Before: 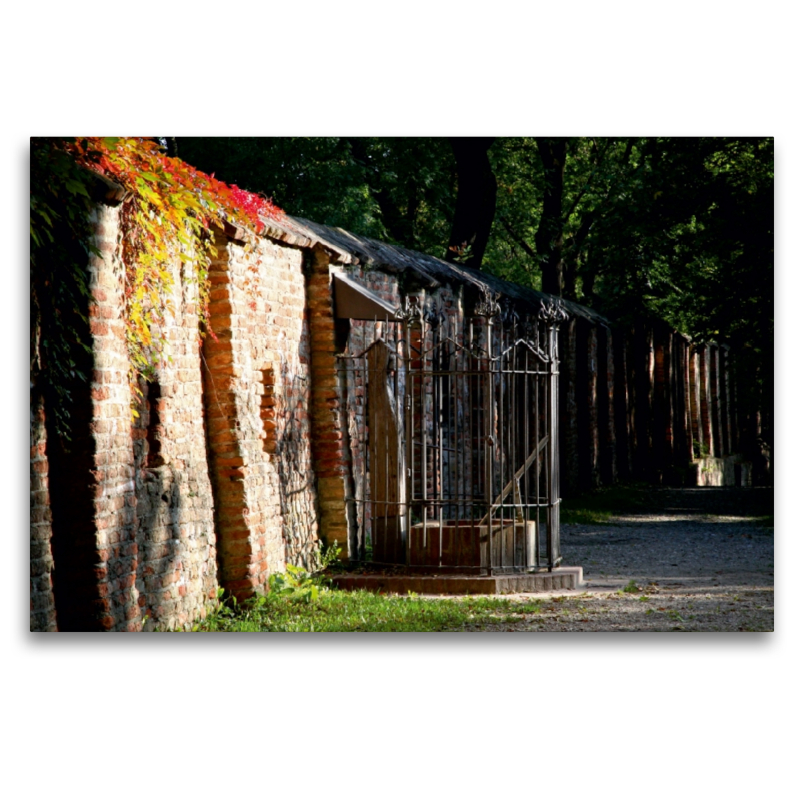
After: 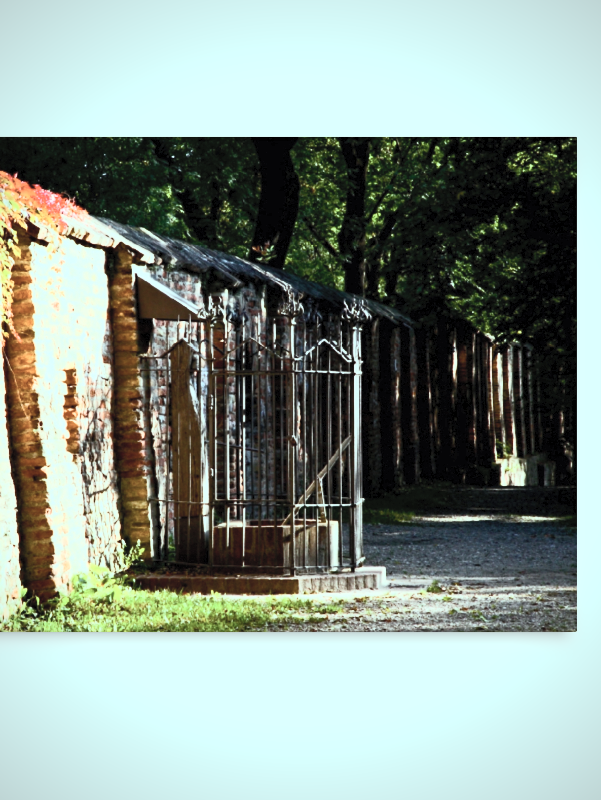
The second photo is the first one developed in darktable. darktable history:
crop and rotate: left 24.844%
vignetting: fall-off radius 61.12%
color balance rgb: highlights gain › chroma 5.327%, highlights gain › hue 198.44°, linear chroma grading › global chroma 8.776%, perceptual saturation grading › global saturation 0.523%, perceptual saturation grading › highlights -9.578%, perceptual saturation grading › mid-tones 17.961%, perceptual saturation grading › shadows 28.727%, perceptual brilliance grading › mid-tones 9.341%, perceptual brilliance grading › shadows 15.484%
contrast brightness saturation: contrast 0.577, brightness 0.576, saturation -0.333
